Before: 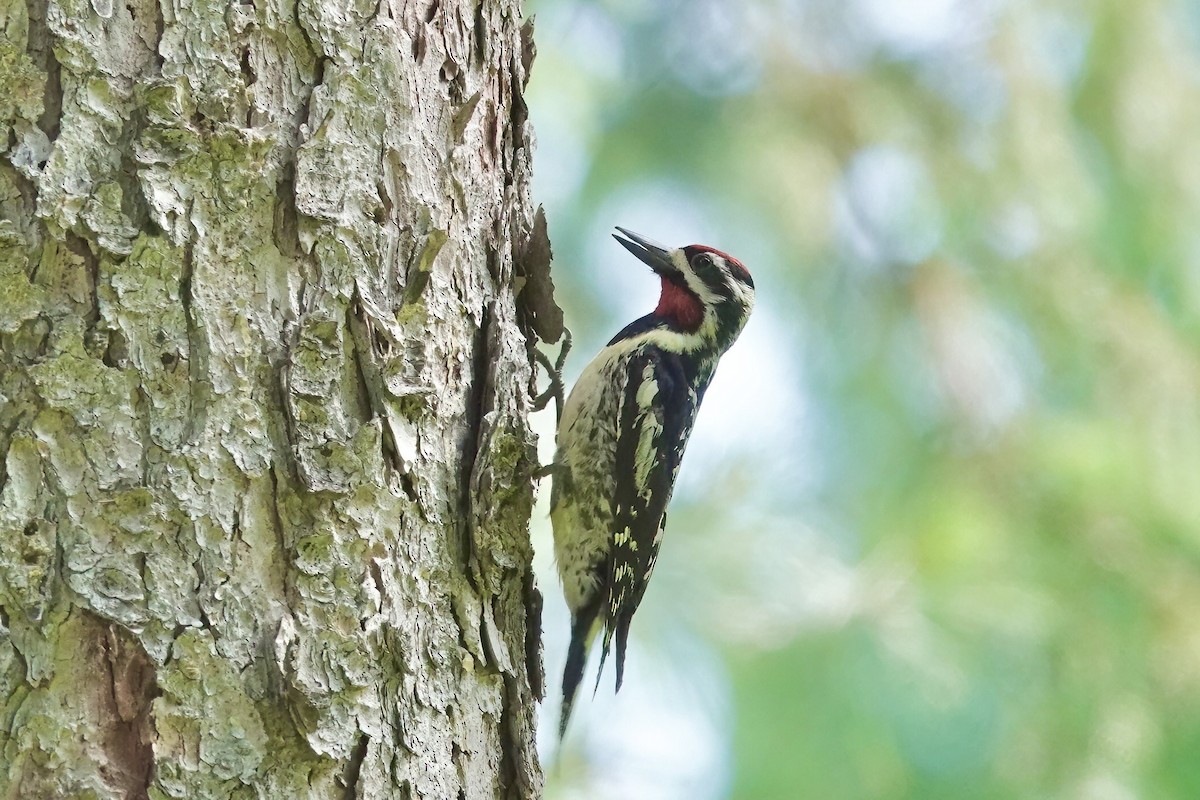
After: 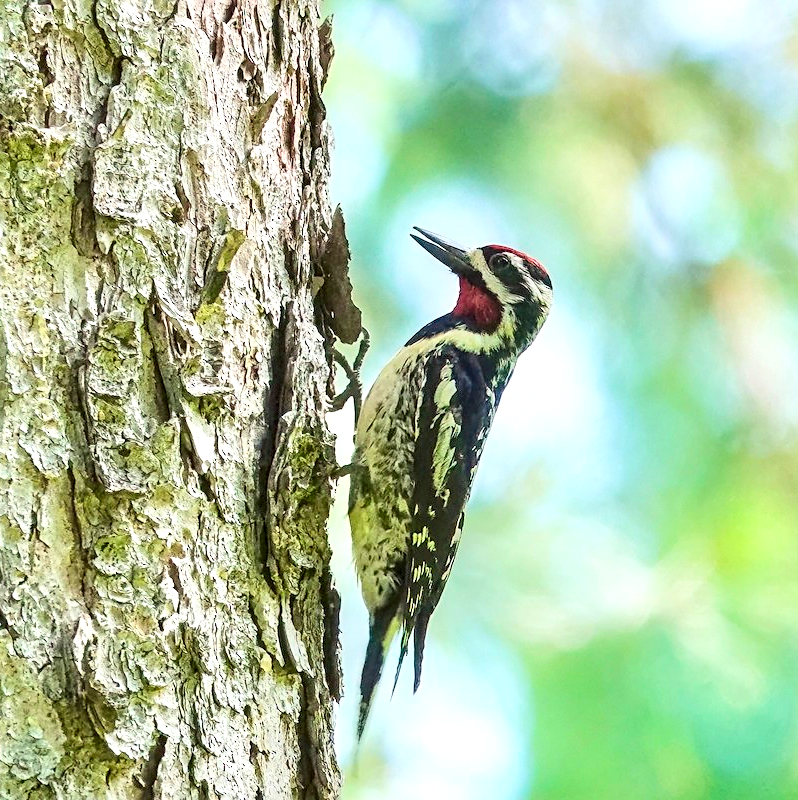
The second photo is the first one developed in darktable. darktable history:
crop: left 16.899%, right 16.556%
contrast brightness saturation: contrast 0.24, brightness 0.26, saturation 0.39
local contrast: highlights 60%, shadows 60%, detail 160%
sharpen: on, module defaults
